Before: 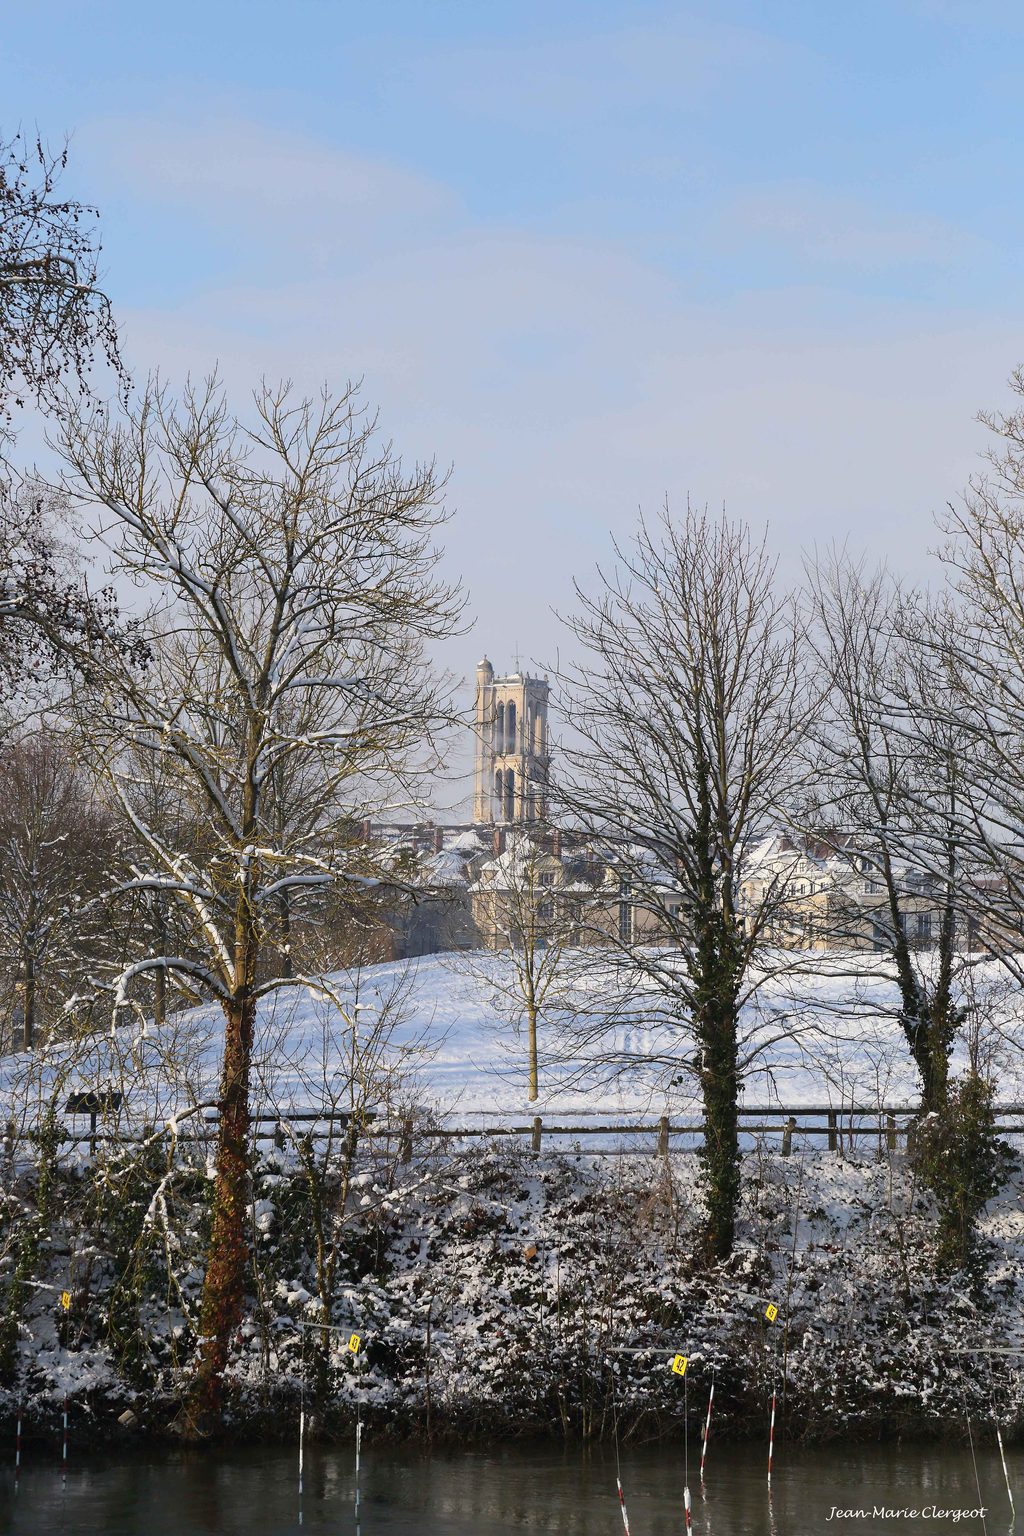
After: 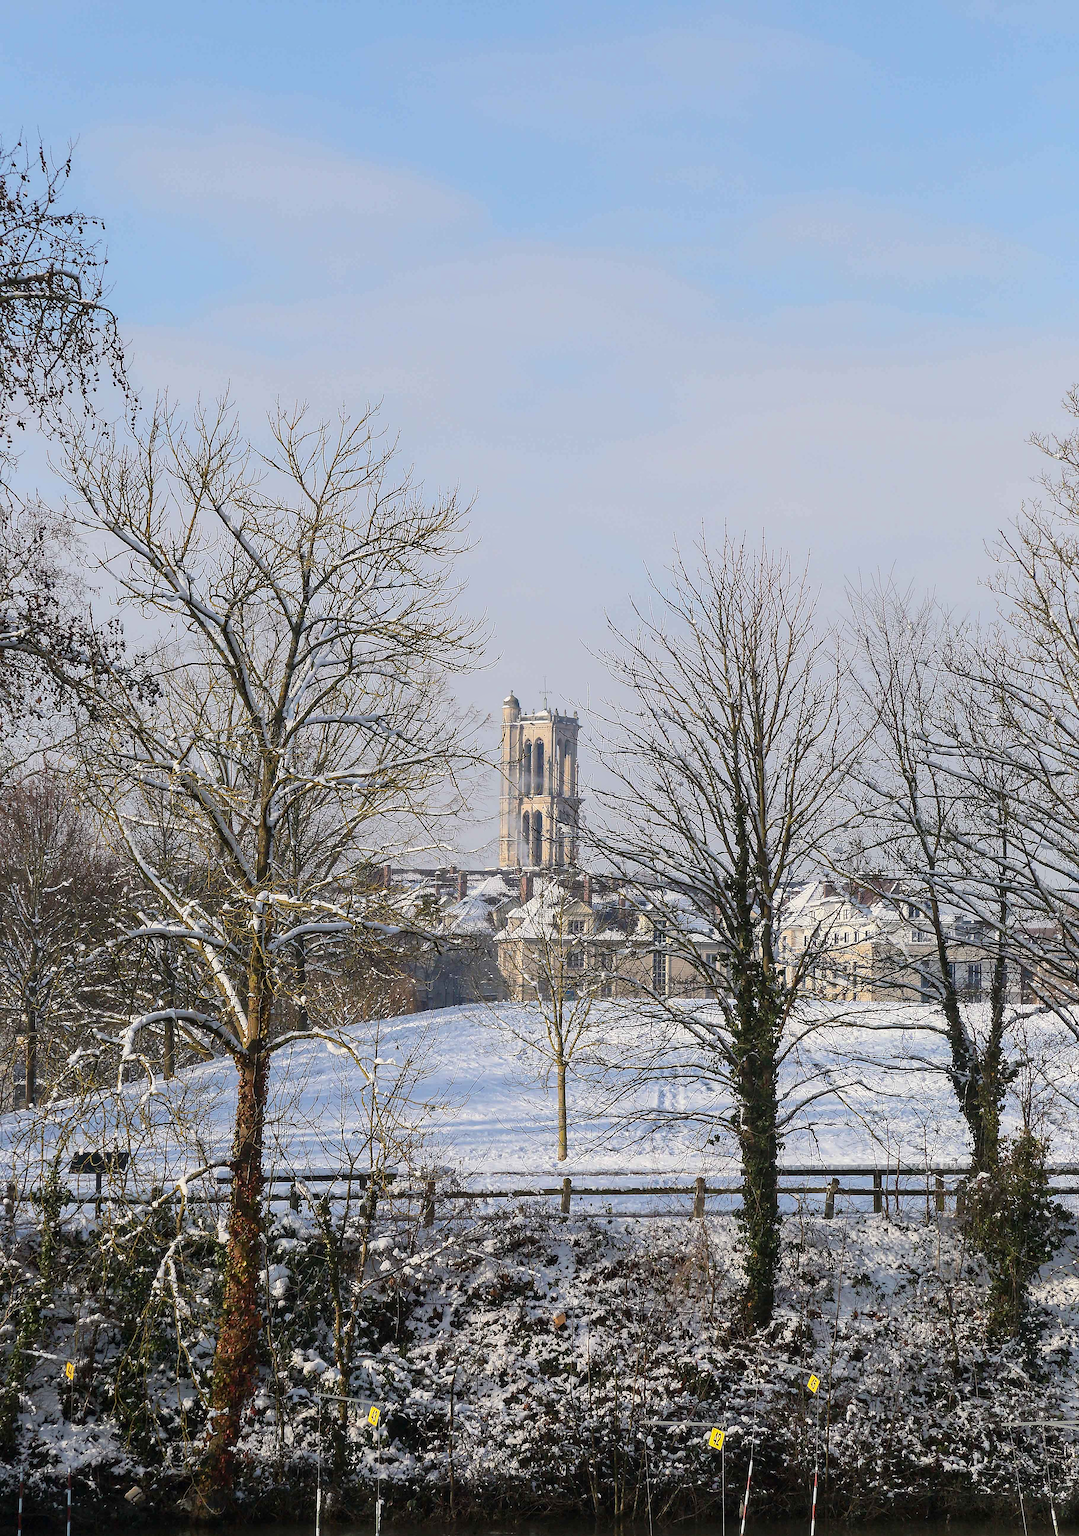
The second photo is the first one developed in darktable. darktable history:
sharpen: on, module defaults
local contrast: on, module defaults
crop and rotate: top 0.008%, bottom 5.098%
